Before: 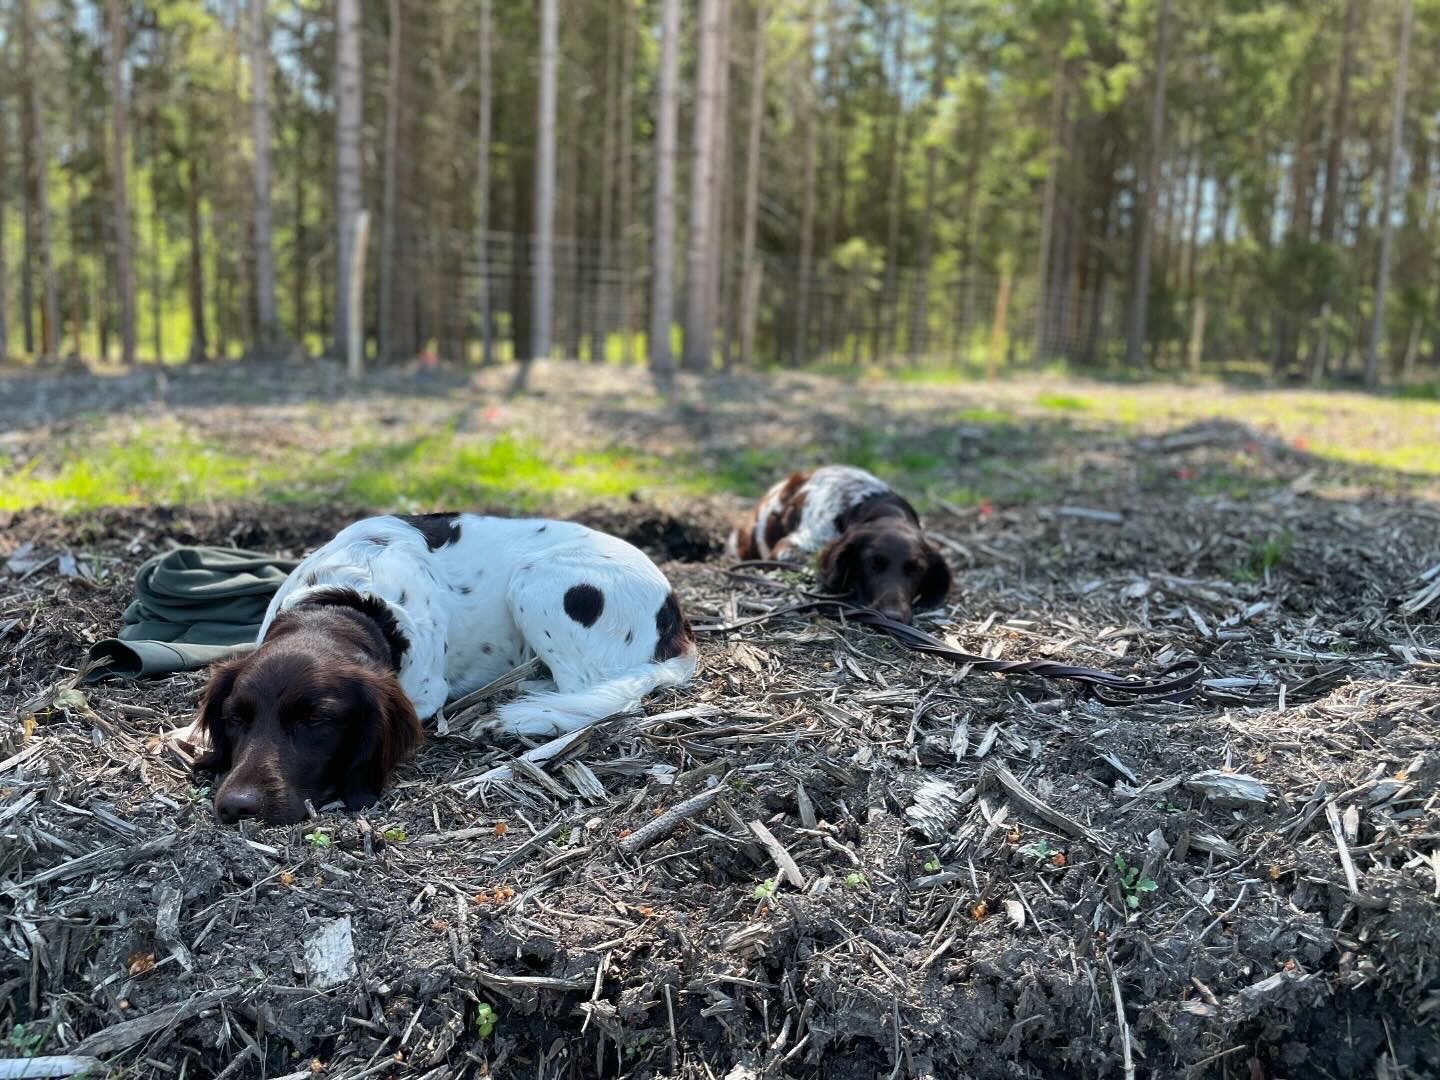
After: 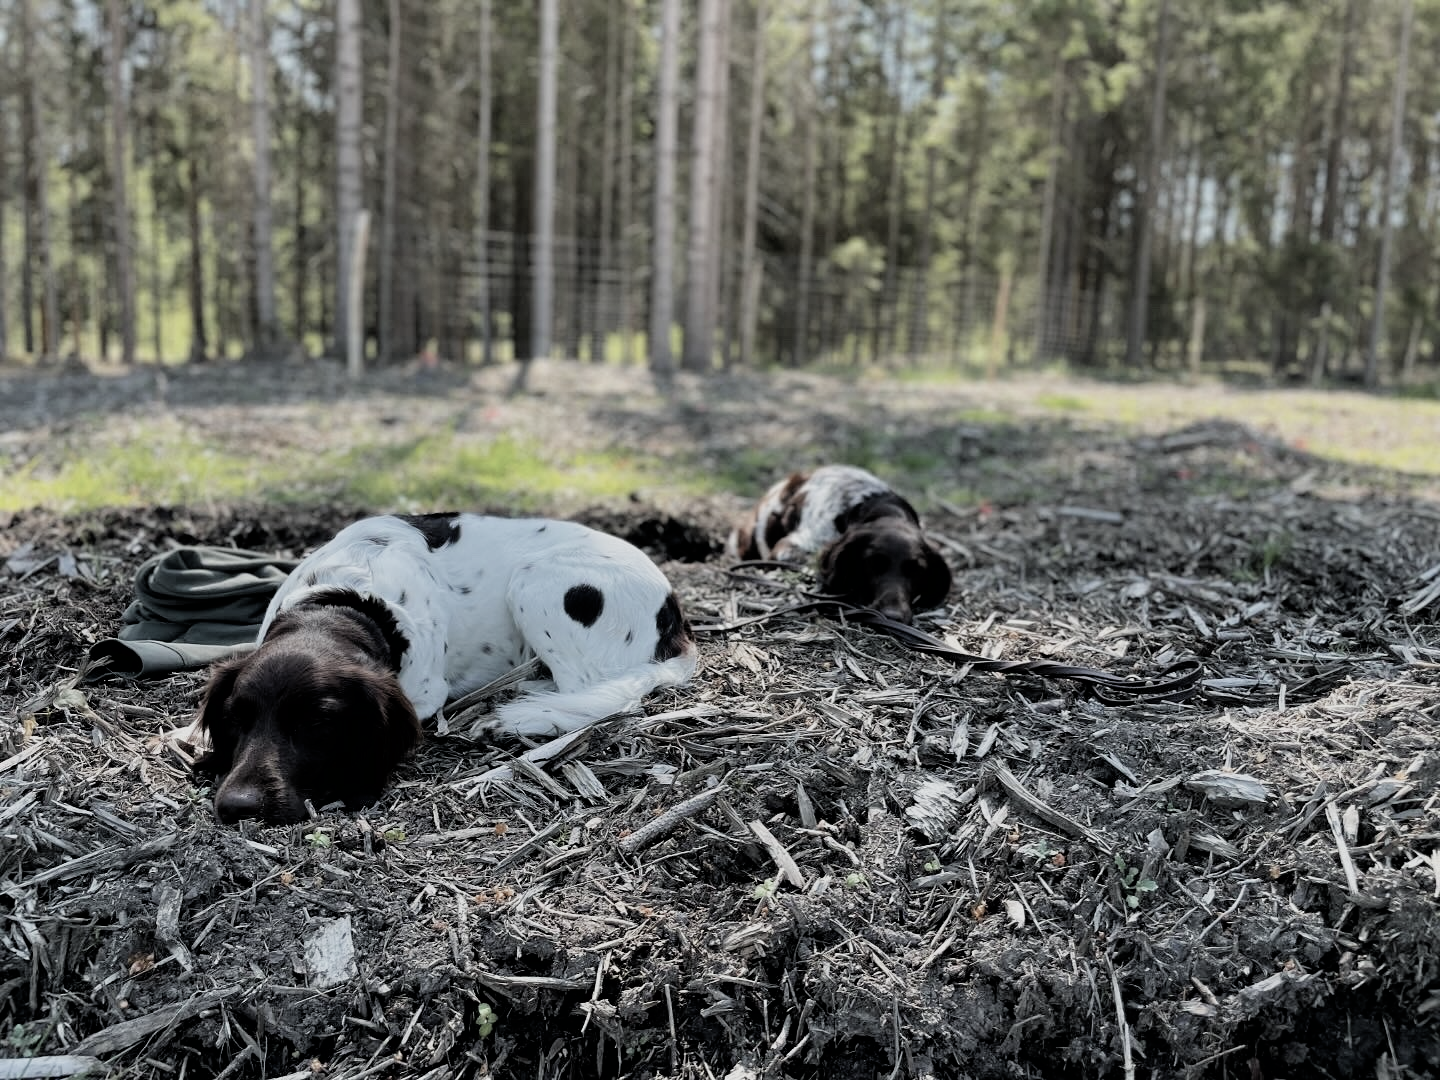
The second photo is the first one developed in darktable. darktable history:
filmic rgb: black relative exposure -7.75 EV, white relative exposure 4.44 EV, hardness 3.76, latitude 49.7%, contrast 1.101
color zones: curves: ch1 [(0, 0.292) (0.001, 0.292) (0.2, 0.264) (0.4, 0.248) (0.6, 0.248) (0.8, 0.264) (0.999, 0.292) (1, 0.292)]
